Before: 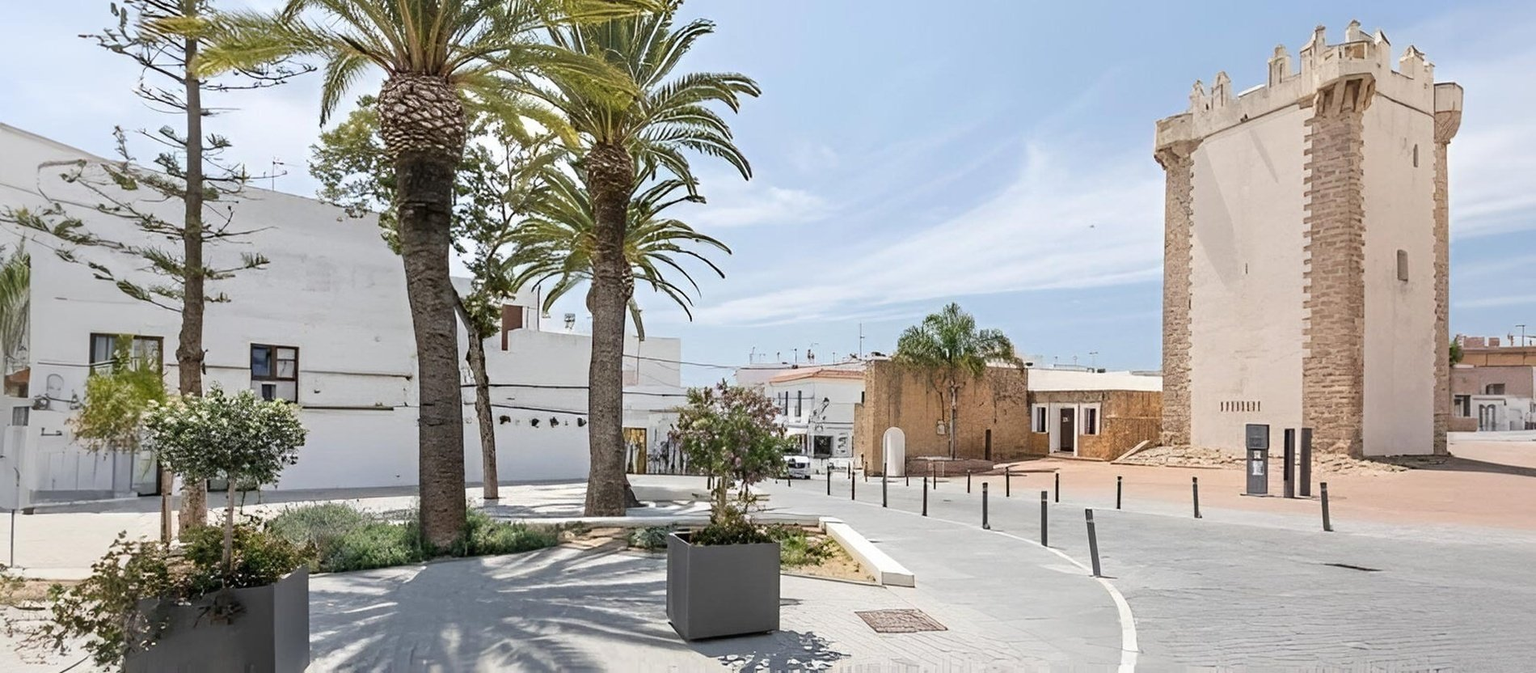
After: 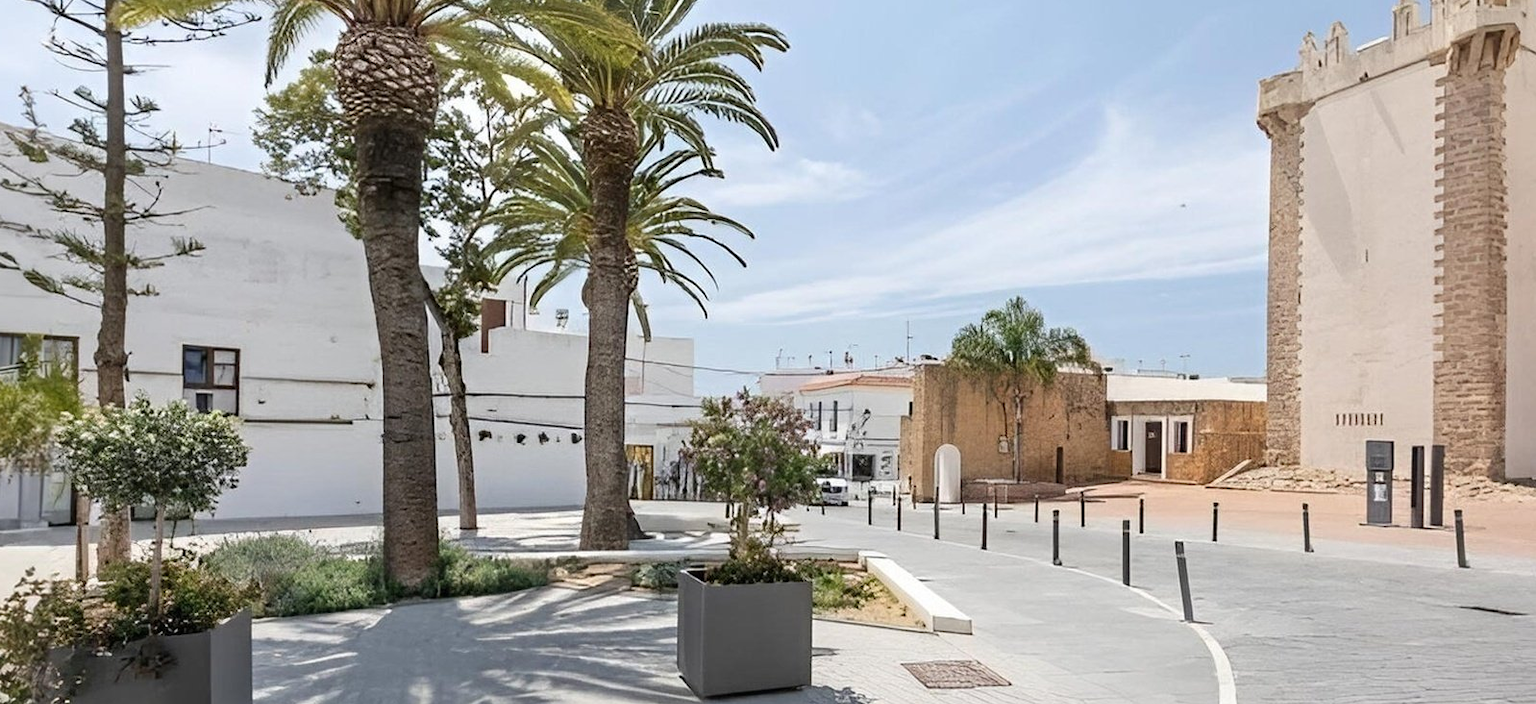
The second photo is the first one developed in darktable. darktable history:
crop: left 6.336%, top 7.944%, right 9.54%, bottom 3.911%
